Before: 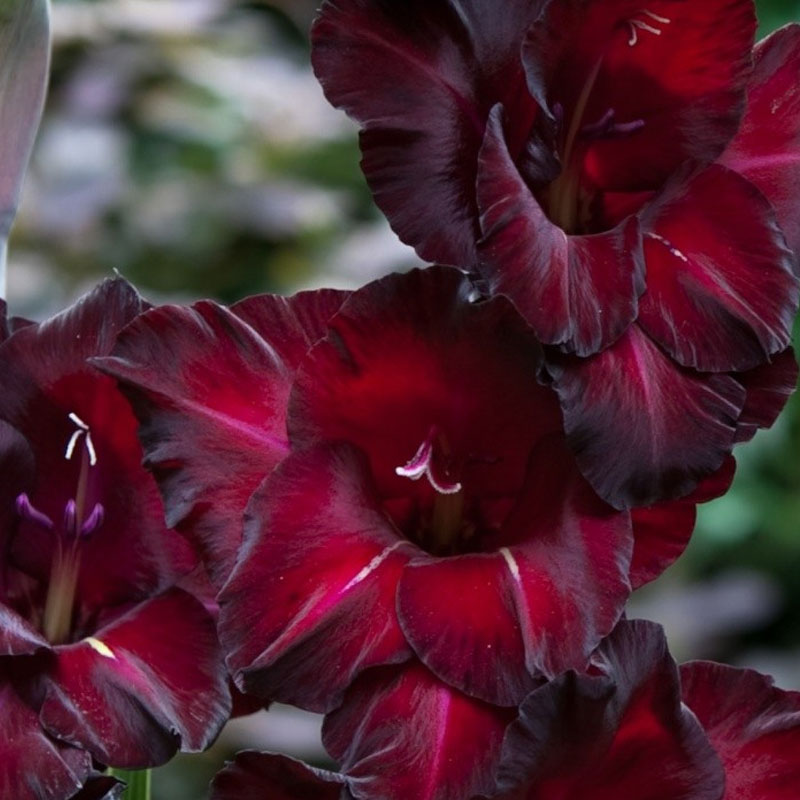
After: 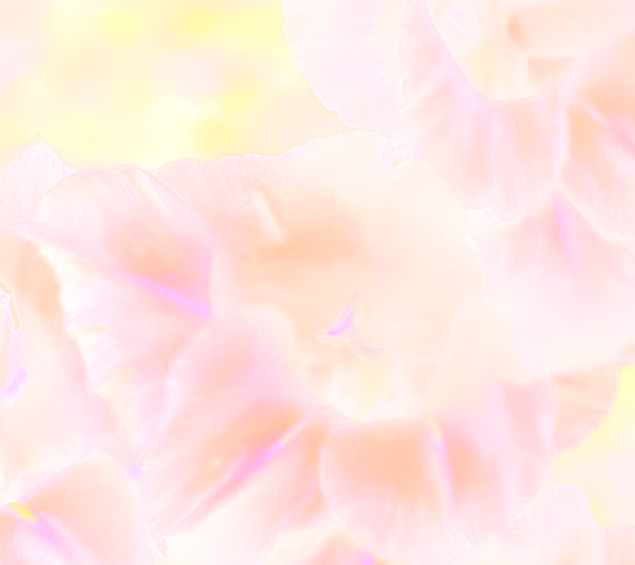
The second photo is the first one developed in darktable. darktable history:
tone equalizer: -8 EV -0.75 EV, -7 EV -0.7 EV, -6 EV -0.6 EV, -5 EV -0.4 EV, -3 EV 0.4 EV, -2 EV 0.6 EV, -1 EV 0.7 EV, +0 EV 0.75 EV, edges refinement/feathering 500, mask exposure compensation -1.57 EV, preserve details no
bloom: size 85%, threshold 5%, strength 85%
sharpen: on, module defaults
rgb levels: mode RGB, independent channels, levels [[0, 0.474, 1], [0, 0.5, 1], [0, 0.5, 1]]
exposure: exposure 2 EV, compensate highlight preservation false
contrast brightness saturation: brightness 0.18, saturation -0.5
color correction: highlights a* 17.88, highlights b* 18.79
crop: left 9.712%, top 16.928%, right 10.845%, bottom 12.332%
